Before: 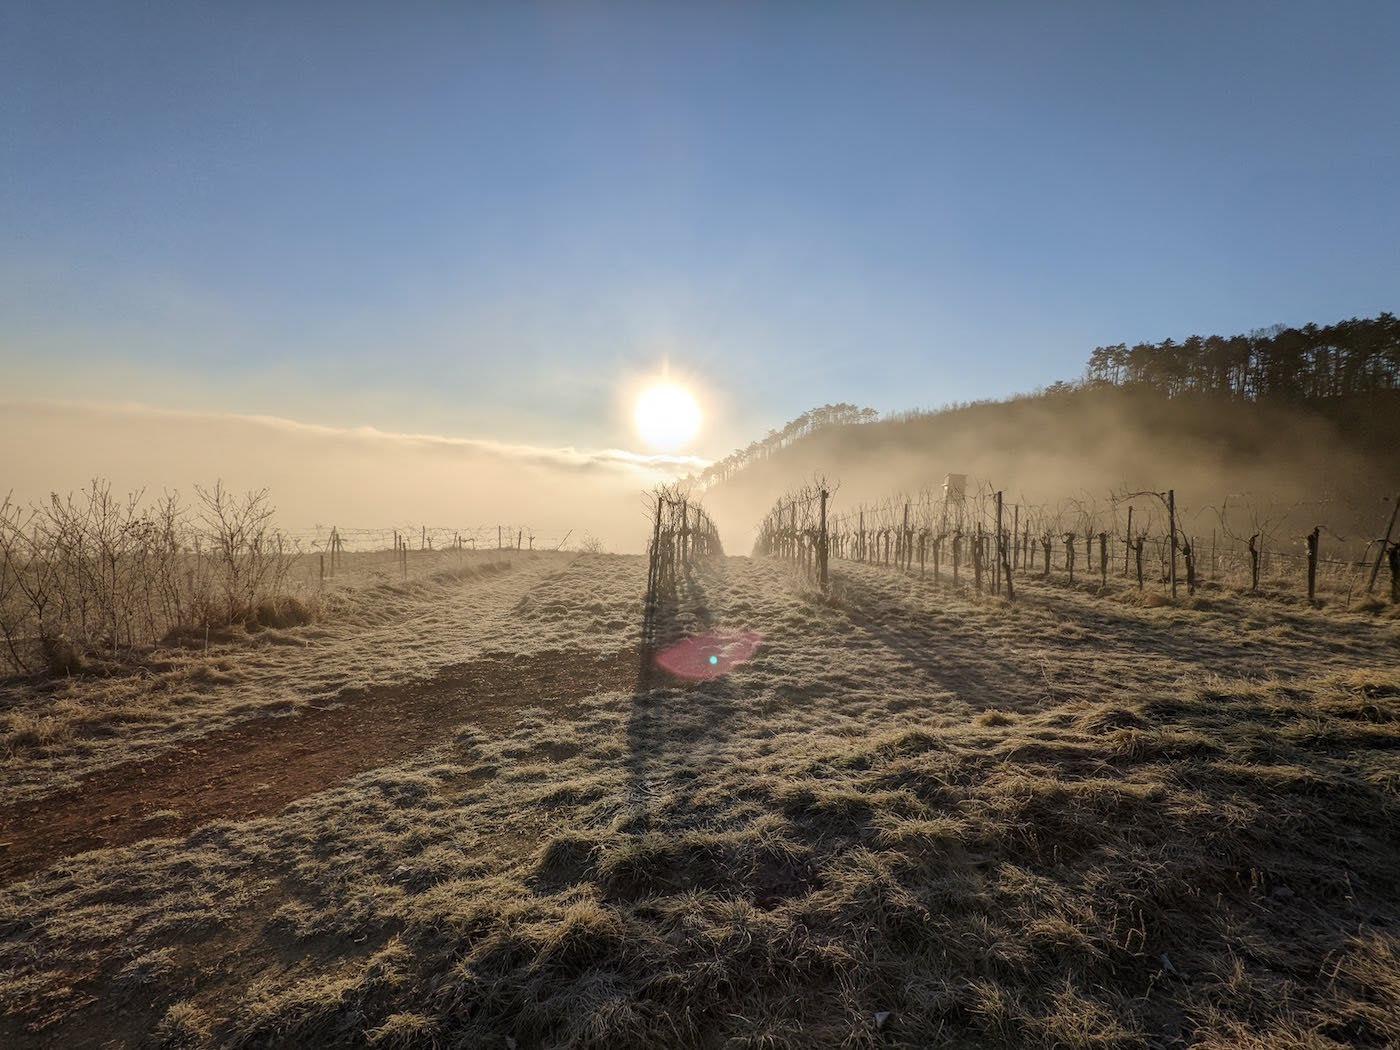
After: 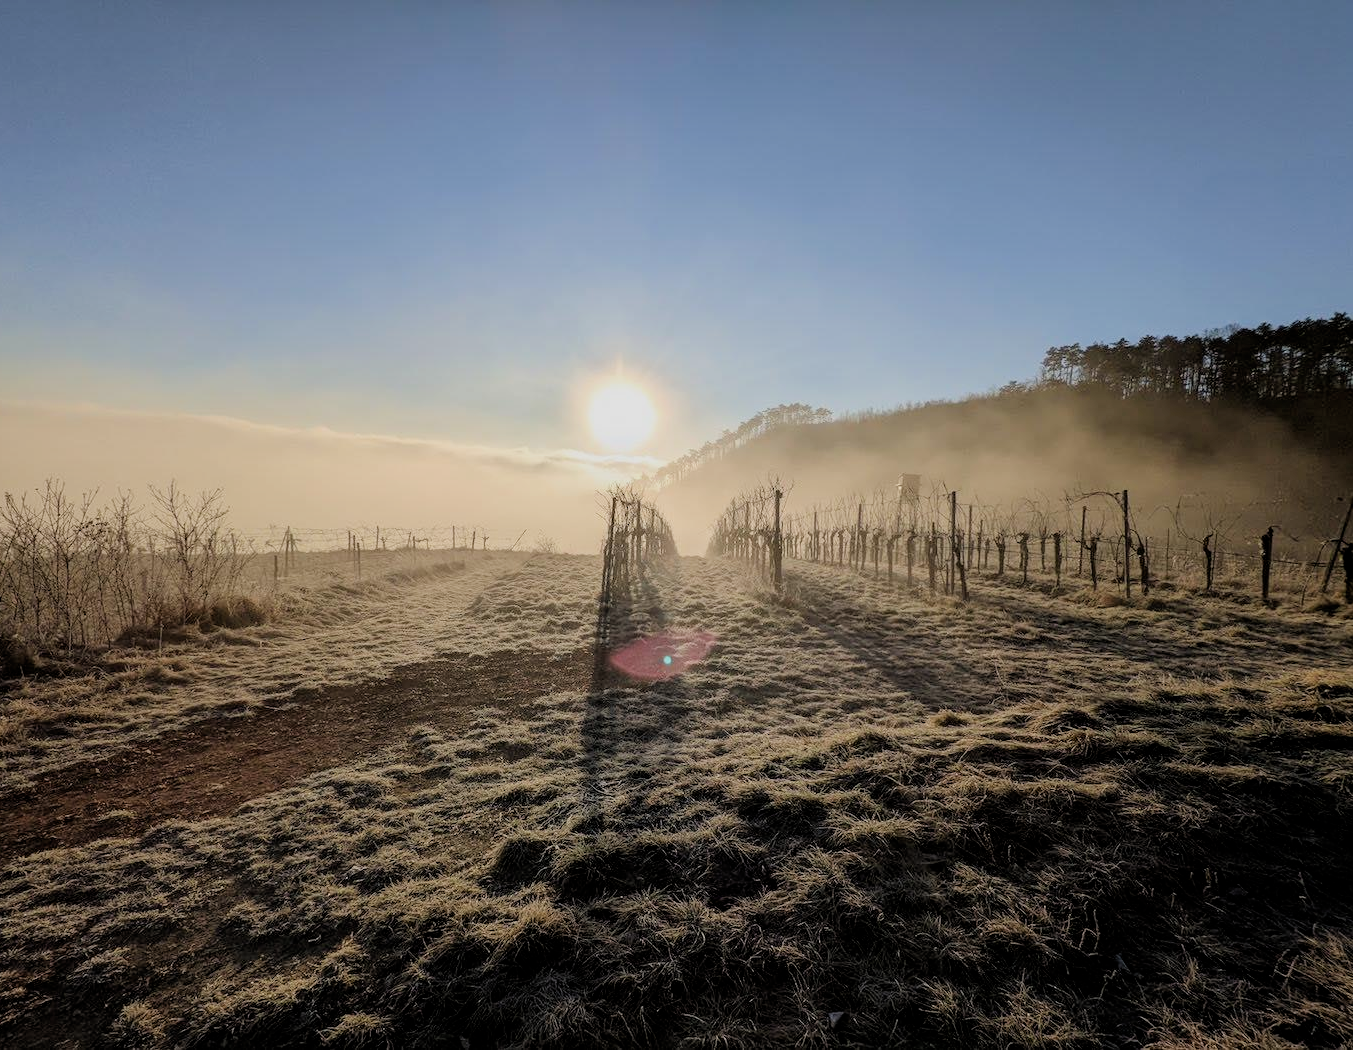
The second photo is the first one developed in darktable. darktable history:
crop and rotate: left 3.328%
filmic rgb: black relative exposure -7.74 EV, white relative exposure 4.46 EV, target black luminance 0%, hardness 3.75, latitude 50.82%, contrast 1.066, highlights saturation mix 9.87%, shadows ↔ highlights balance -0.283%
